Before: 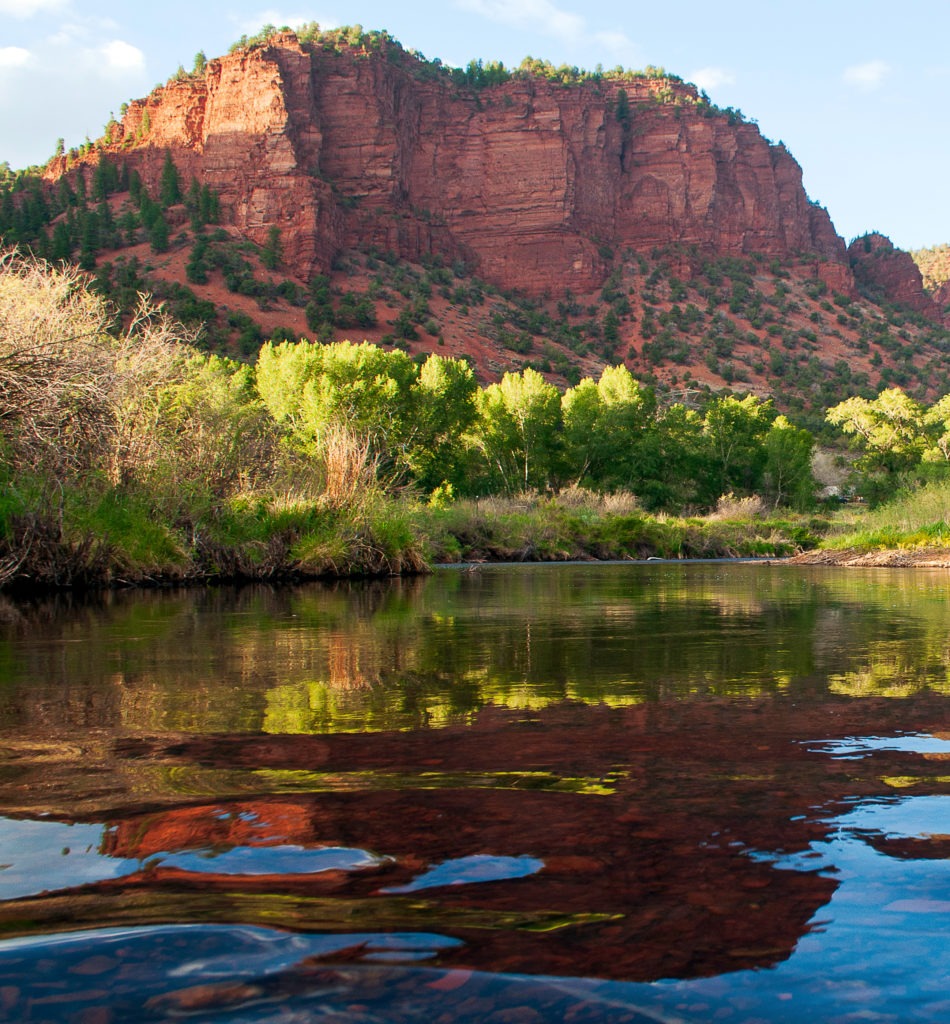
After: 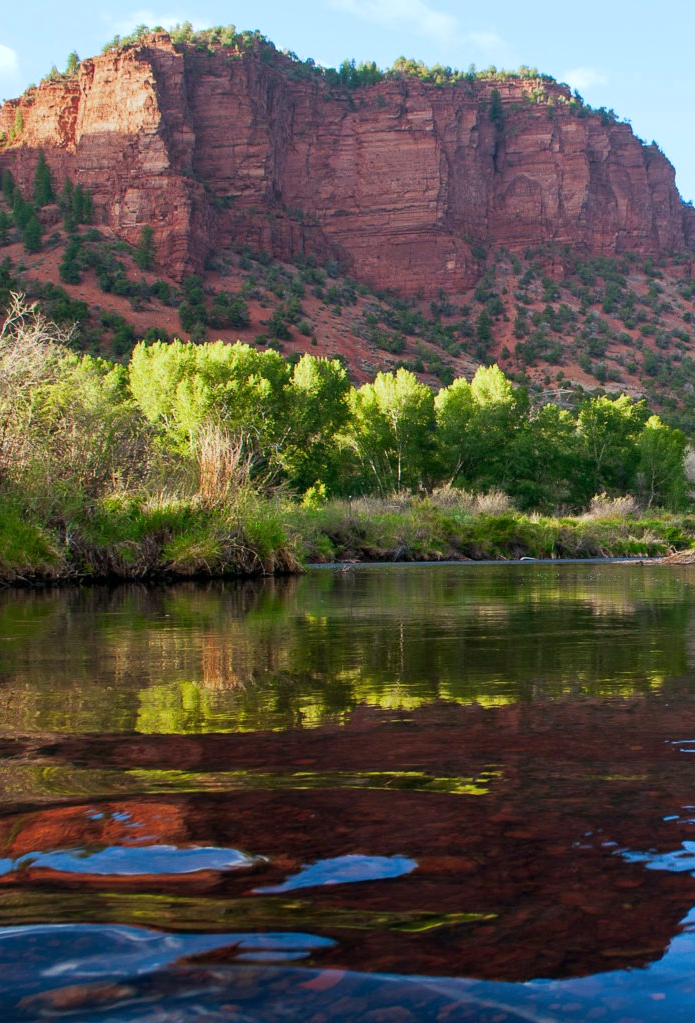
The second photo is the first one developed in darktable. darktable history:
crop: left 13.443%, right 13.31%
white balance: red 0.931, blue 1.11
